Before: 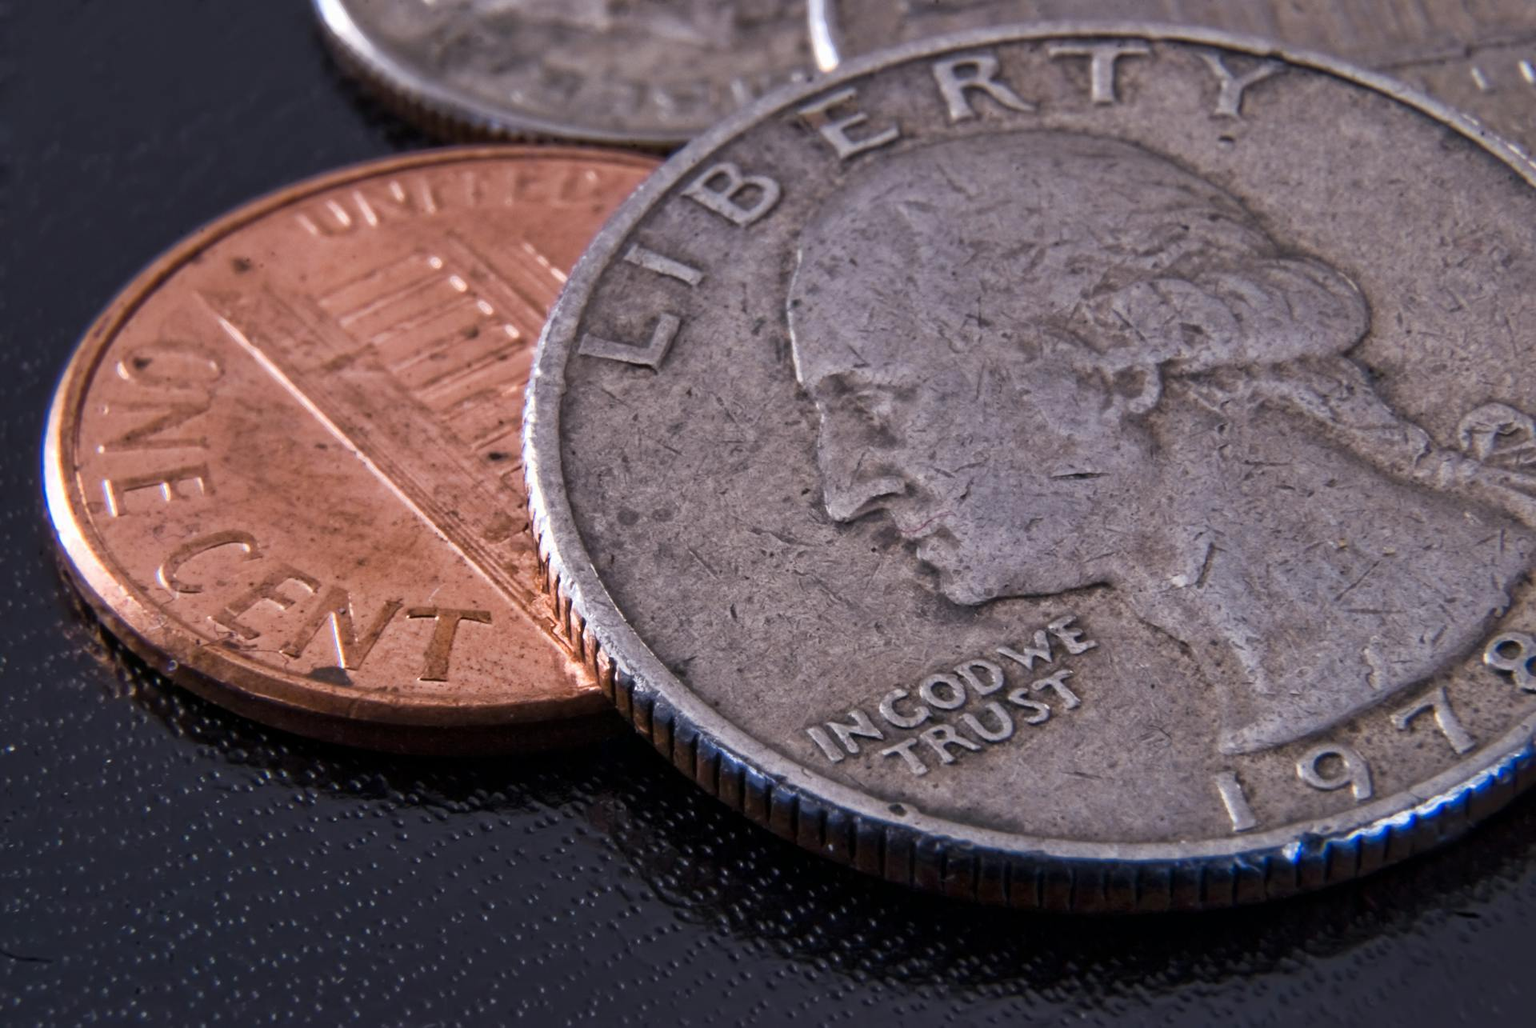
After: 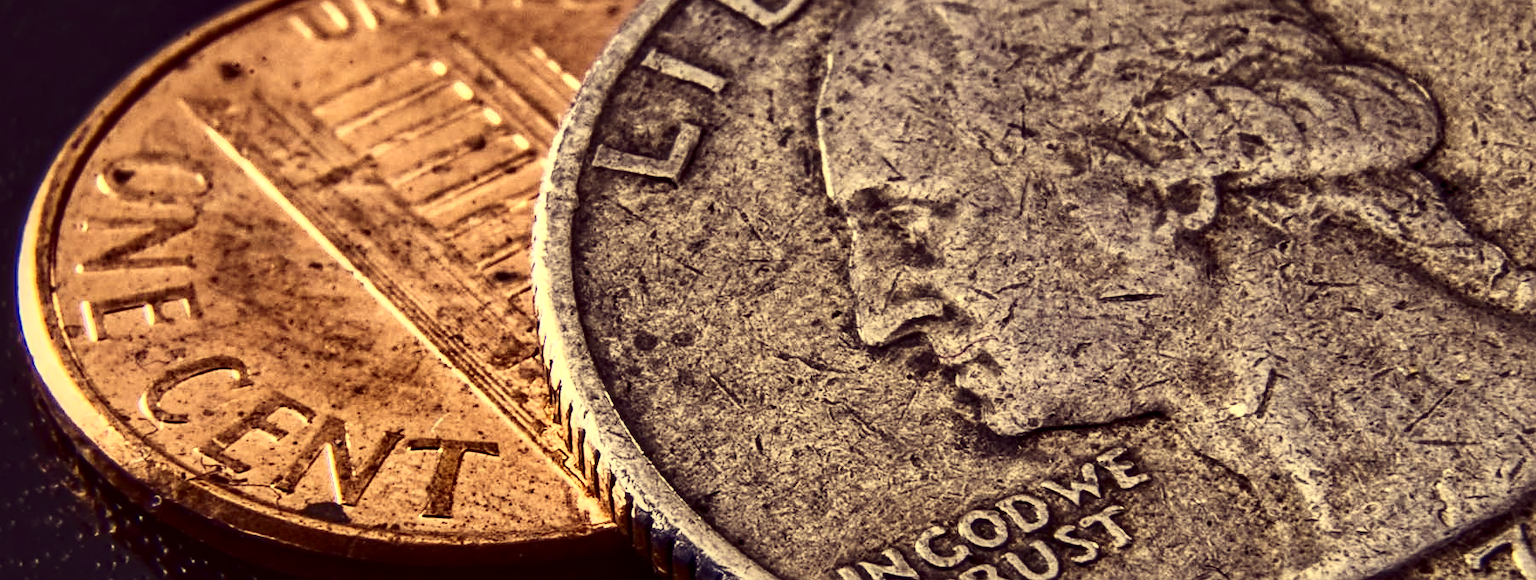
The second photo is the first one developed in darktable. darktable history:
crop: left 1.798%, top 19.43%, right 5.098%, bottom 28.021%
sharpen: on, module defaults
local contrast: highlights 63%, detail 143%, midtone range 0.424
contrast brightness saturation: contrast 0.492, saturation -0.084
color correction: highlights a* -0.408, highlights b* 39.53, shadows a* 9.75, shadows b* -0.327
